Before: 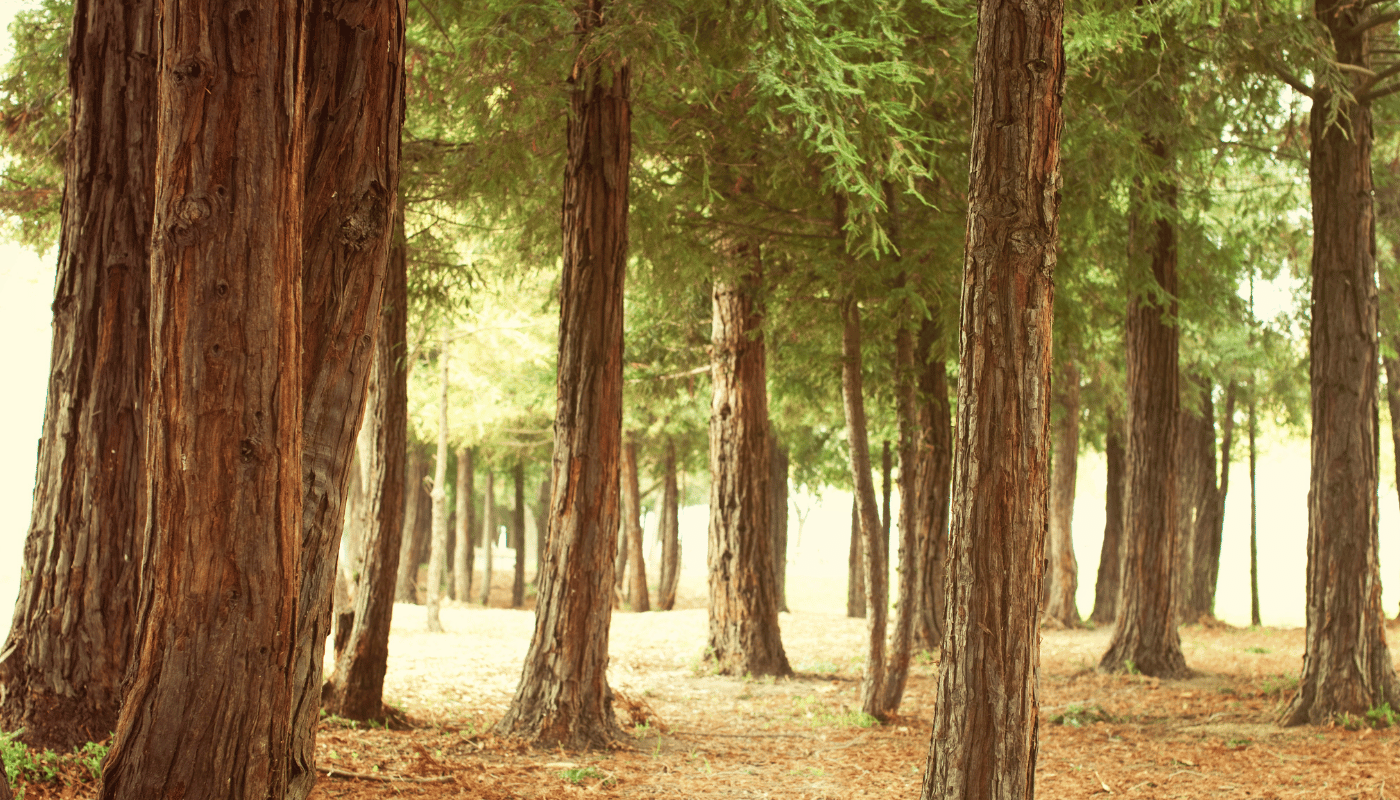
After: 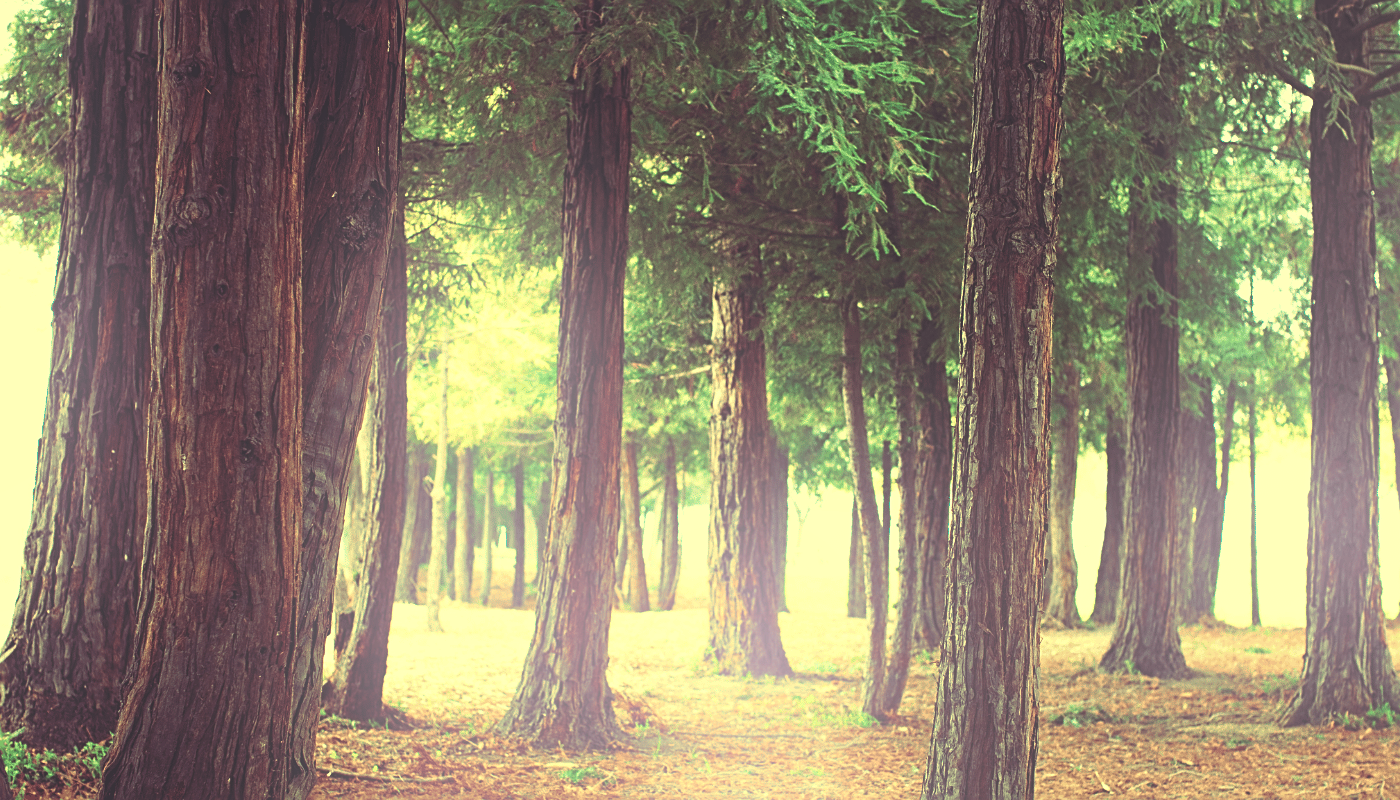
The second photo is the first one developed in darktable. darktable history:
sharpen: on, module defaults
rgb curve: curves: ch0 [(0, 0.186) (0.314, 0.284) (0.576, 0.466) (0.805, 0.691) (0.936, 0.886)]; ch1 [(0, 0.186) (0.314, 0.284) (0.581, 0.534) (0.771, 0.746) (0.936, 0.958)]; ch2 [(0, 0.216) (0.275, 0.39) (1, 1)], mode RGB, independent channels, compensate middle gray true, preserve colors none
white balance: red 1.08, blue 0.791
bloom: on, module defaults
